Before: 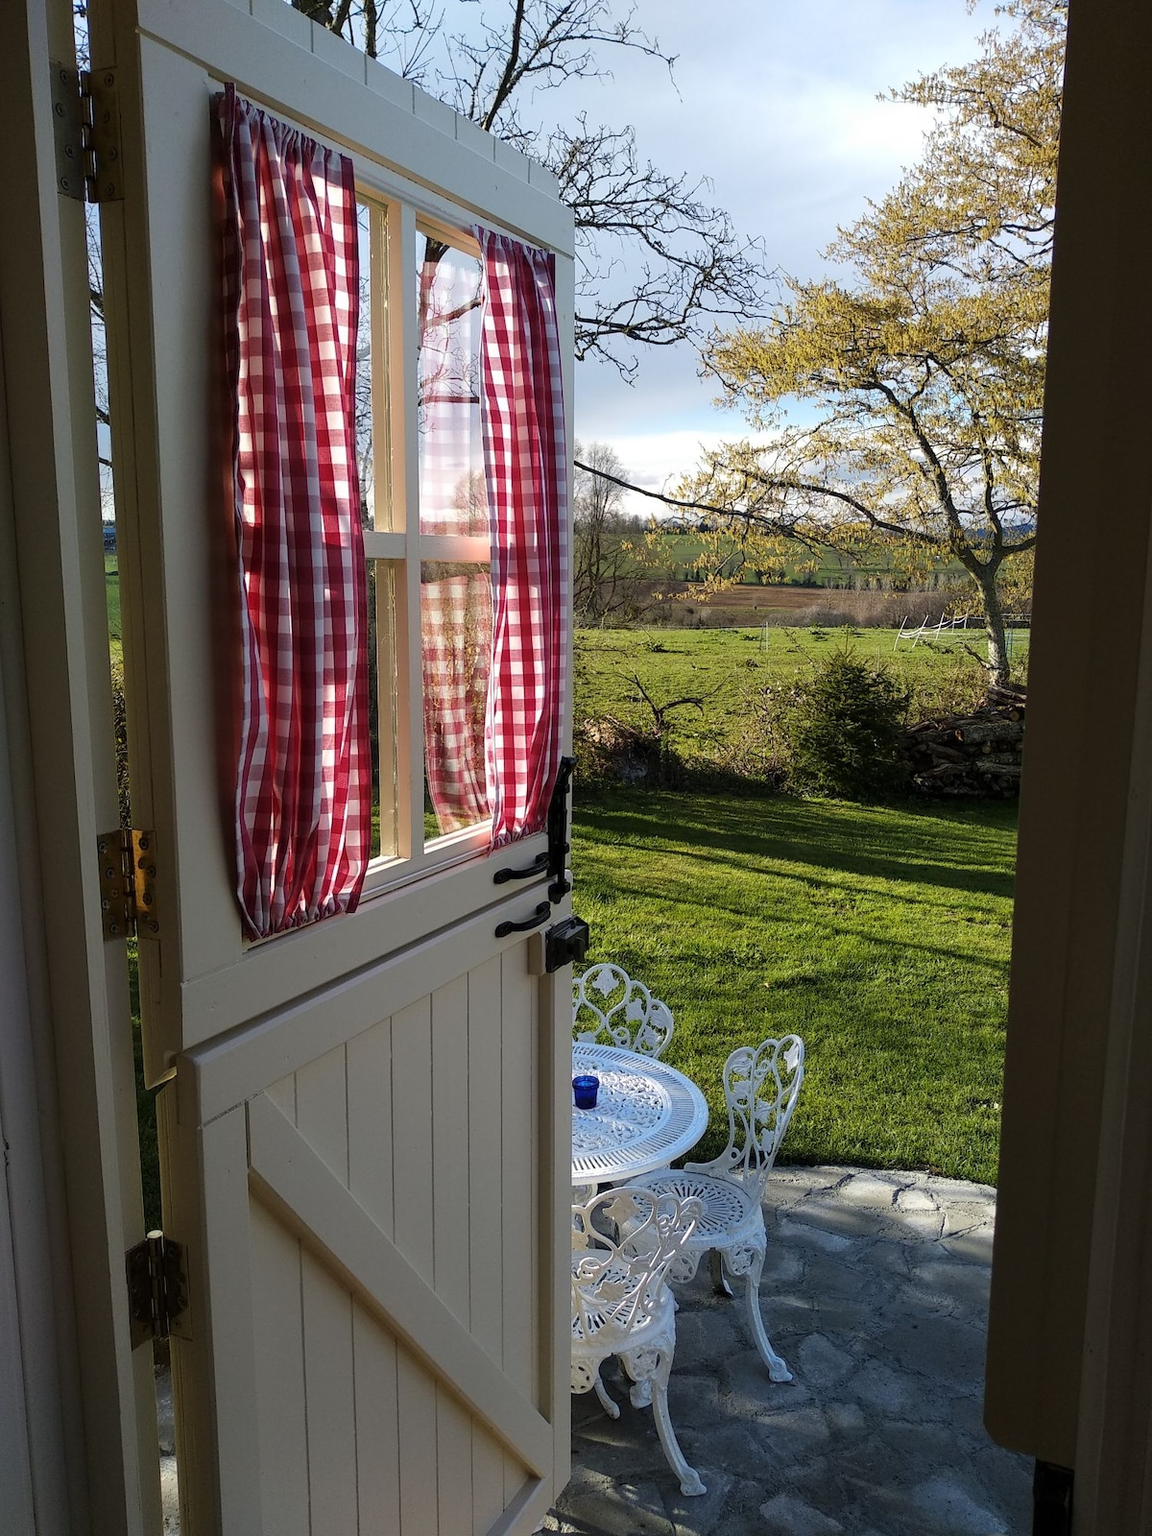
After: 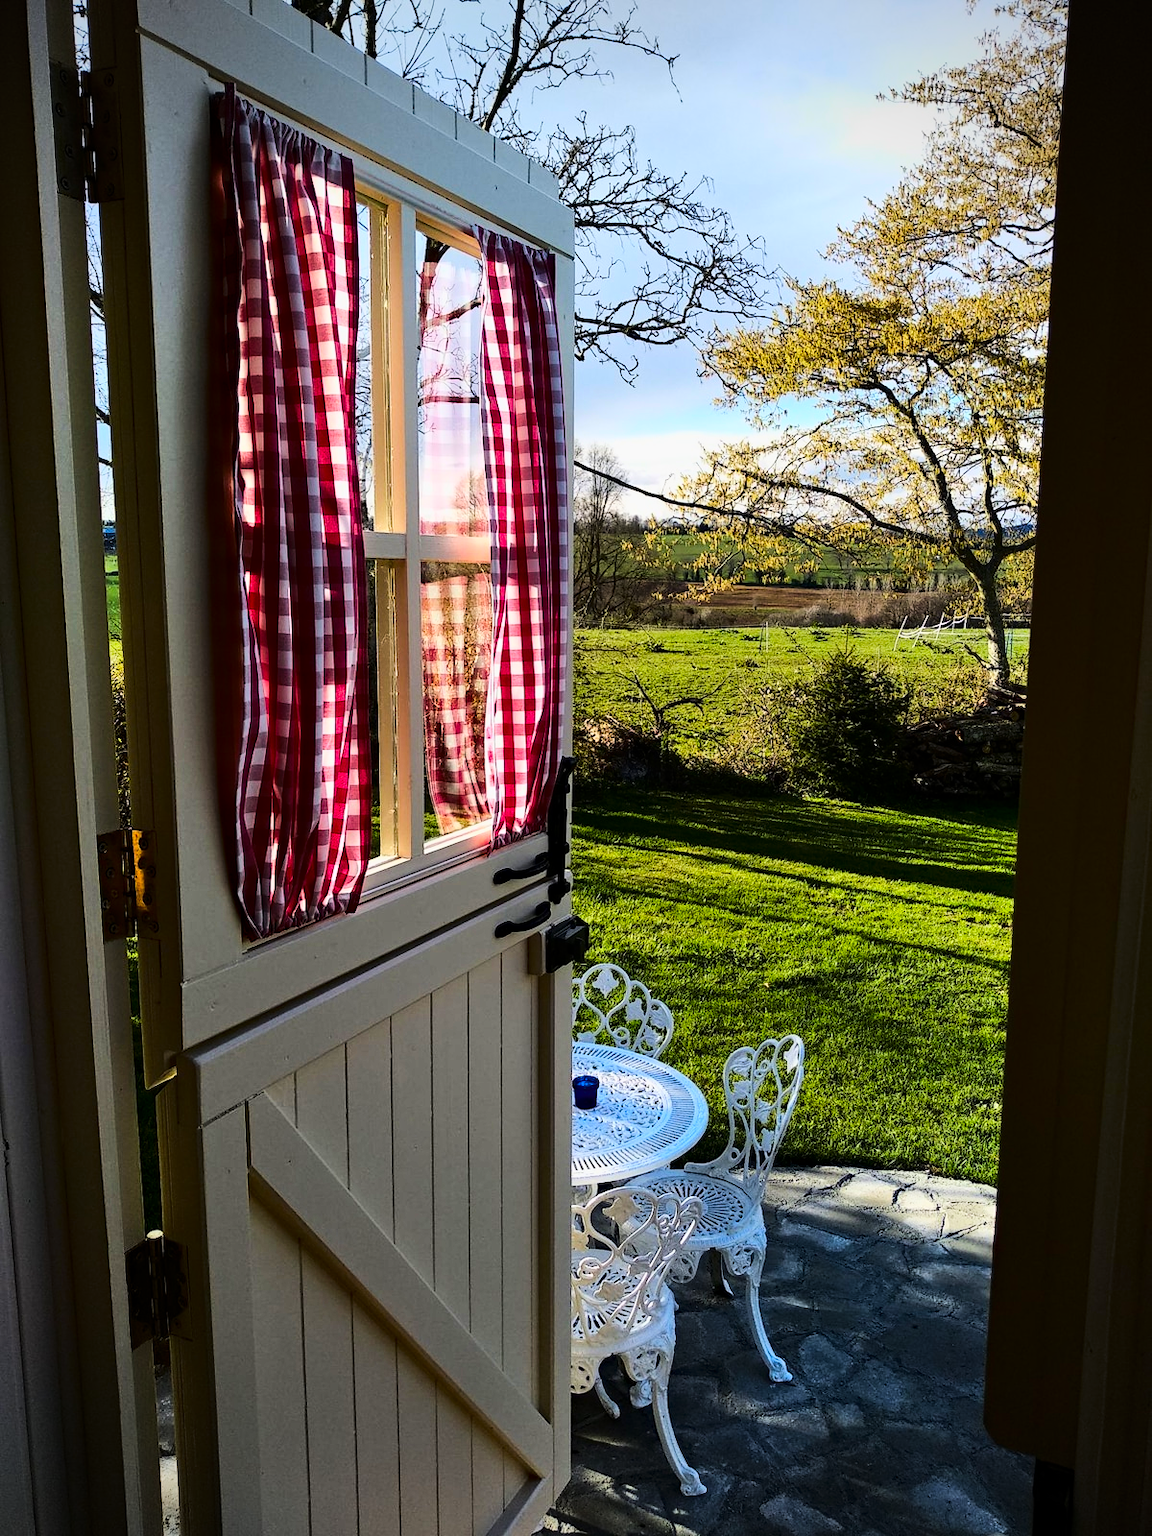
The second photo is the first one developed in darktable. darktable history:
shadows and highlights: low approximation 0.01, soften with gaussian
tone curve: curves: ch0 [(0, 0) (0.104, 0.068) (0.236, 0.227) (0.46, 0.576) (0.657, 0.796) (0.861, 0.932) (1, 0.981)]; ch1 [(0, 0) (0.353, 0.344) (0.434, 0.382) (0.479, 0.476) (0.502, 0.504) (0.544, 0.534) (0.57, 0.57) (0.586, 0.603) (0.618, 0.631) (0.657, 0.679) (1, 1)]; ch2 [(0, 0) (0.34, 0.314) (0.434, 0.43) (0.5, 0.511) (0.528, 0.545) (0.557, 0.573) (0.573, 0.618) (0.628, 0.751) (1, 1)], color space Lab, linked channels, preserve colors none
vignetting: unbound false
contrast brightness saturation: contrast 0.118, brightness -0.12, saturation 0.203
haze removal: compatibility mode true, adaptive false
